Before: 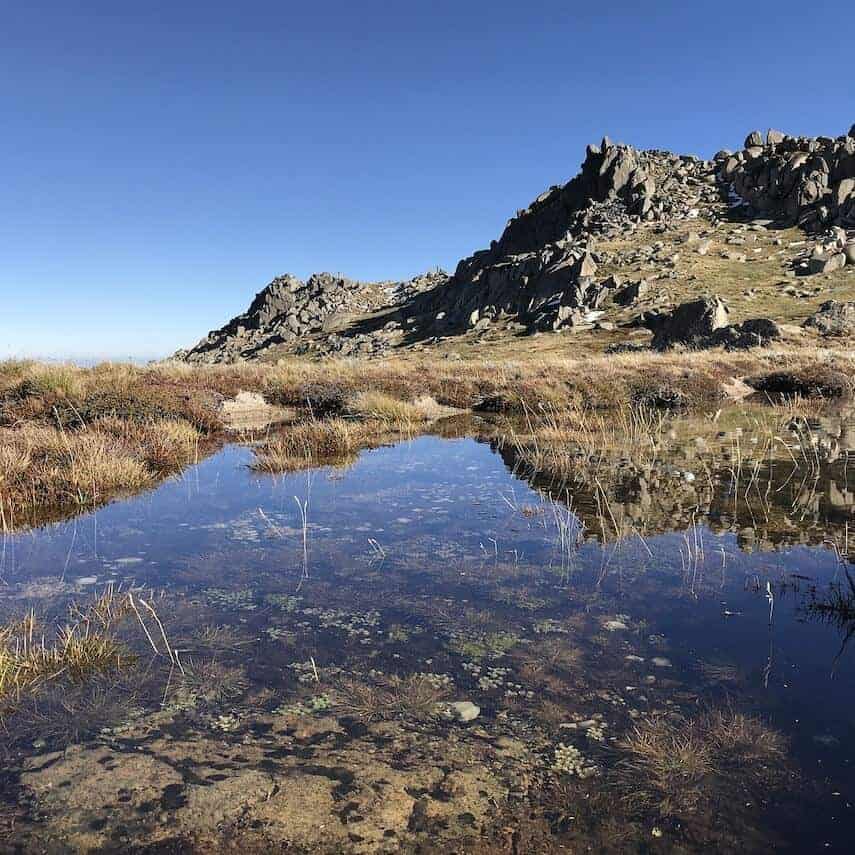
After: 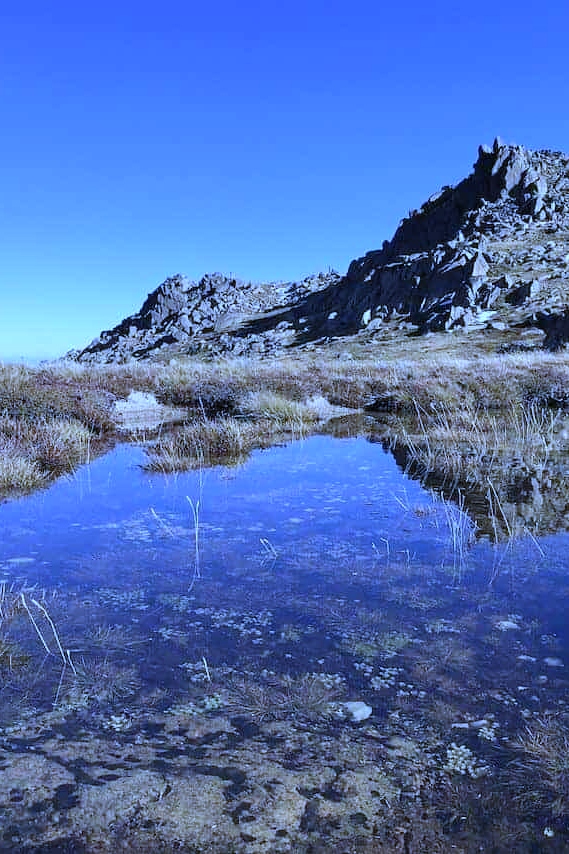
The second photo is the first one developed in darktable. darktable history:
crop and rotate: left 12.673%, right 20.66%
white balance: red 0.766, blue 1.537
tone equalizer: on, module defaults
